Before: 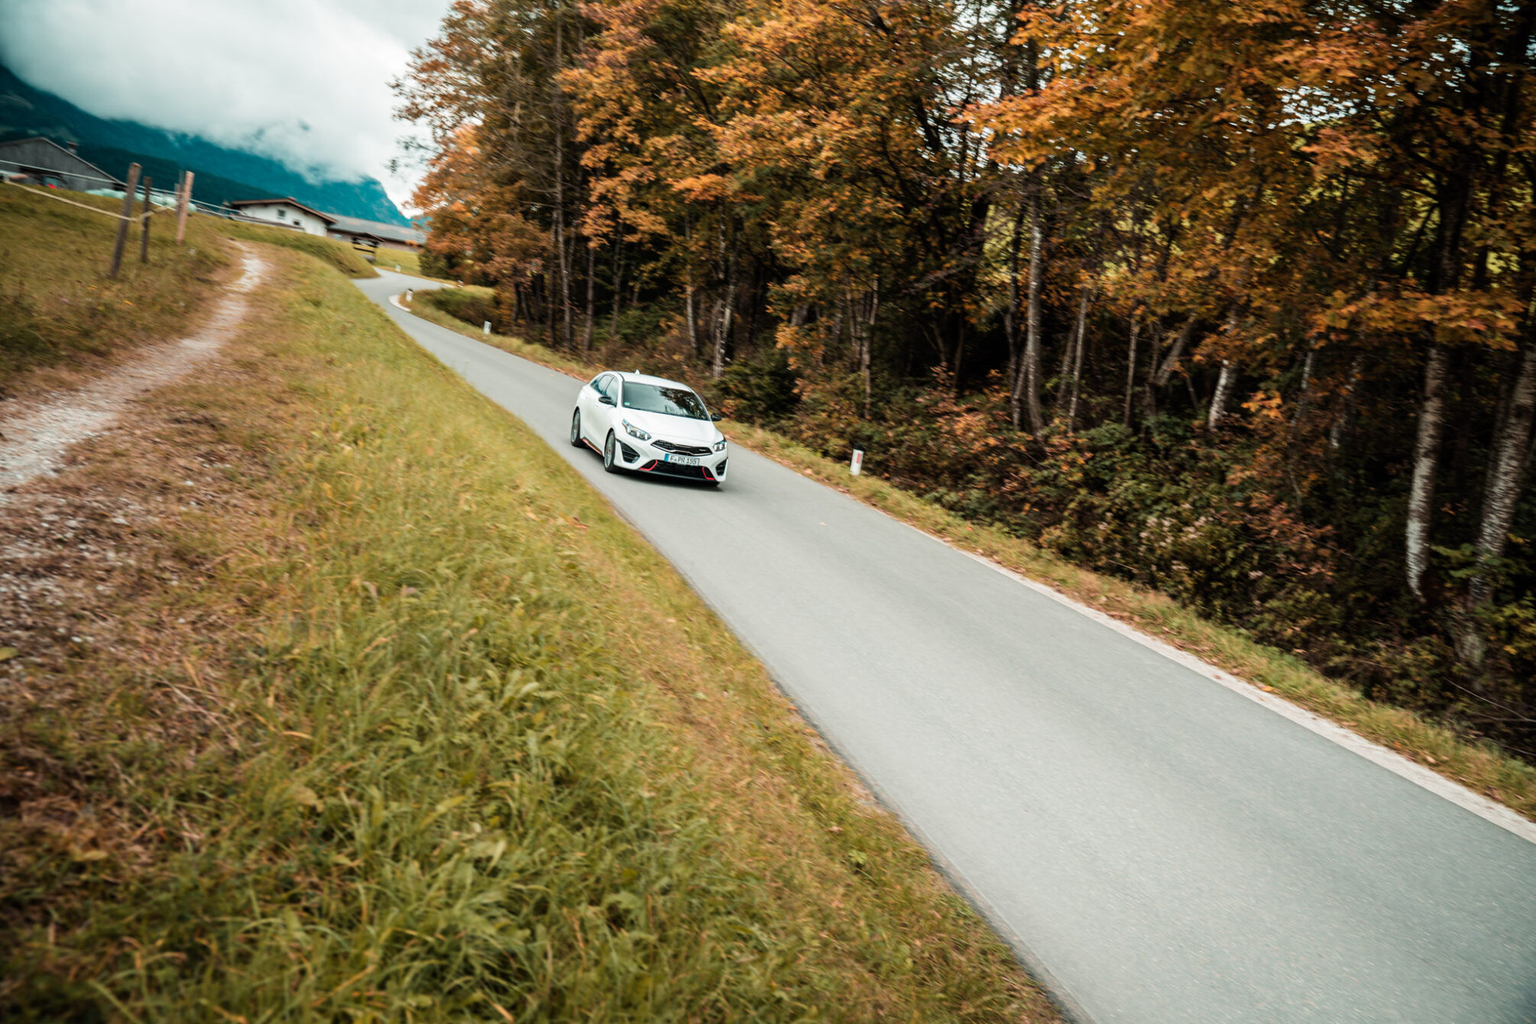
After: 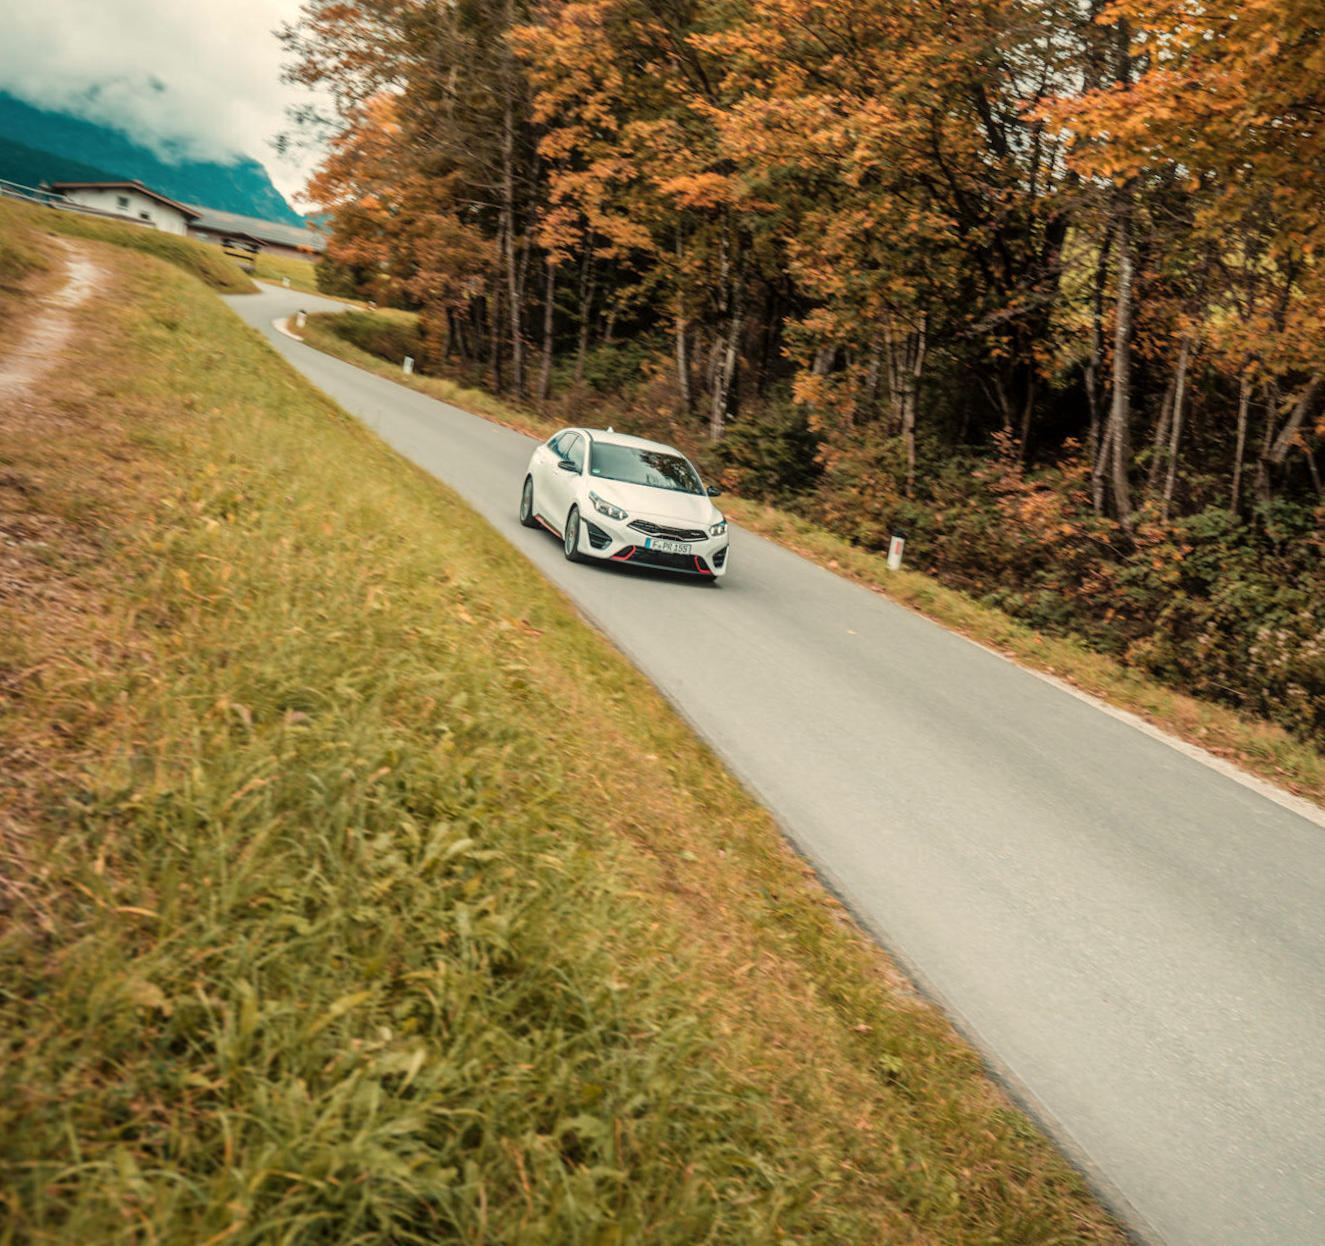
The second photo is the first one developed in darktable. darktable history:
white balance: red 1.045, blue 0.932
crop and rotate: left 14.292%, right 19.041%
local contrast: on, module defaults
contrast equalizer: octaves 7, y [[0.6 ×6], [0.55 ×6], [0 ×6], [0 ×6], [0 ×6]], mix -0.3
rotate and perspective: rotation 0.679°, lens shift (horizontal) 0.136, crop left 0.009, crop right 0.991, crop top 0.078, crop bottom 0.95
shadows and highlights: on, module defaults
